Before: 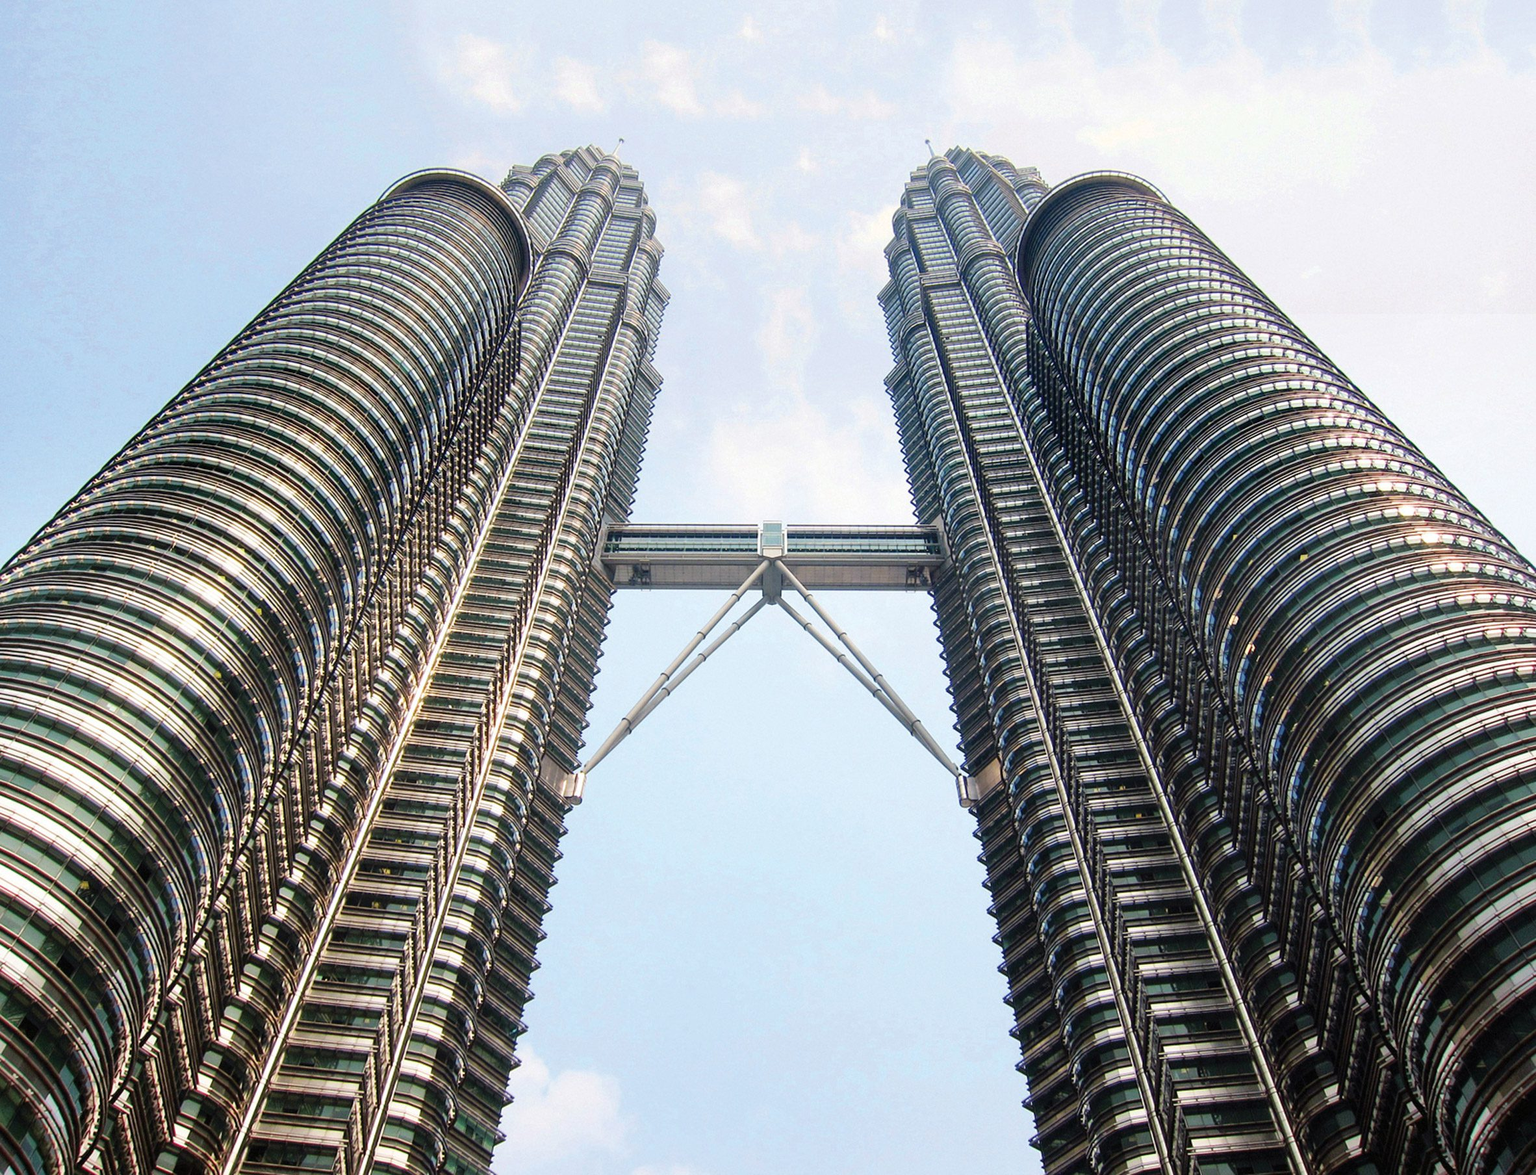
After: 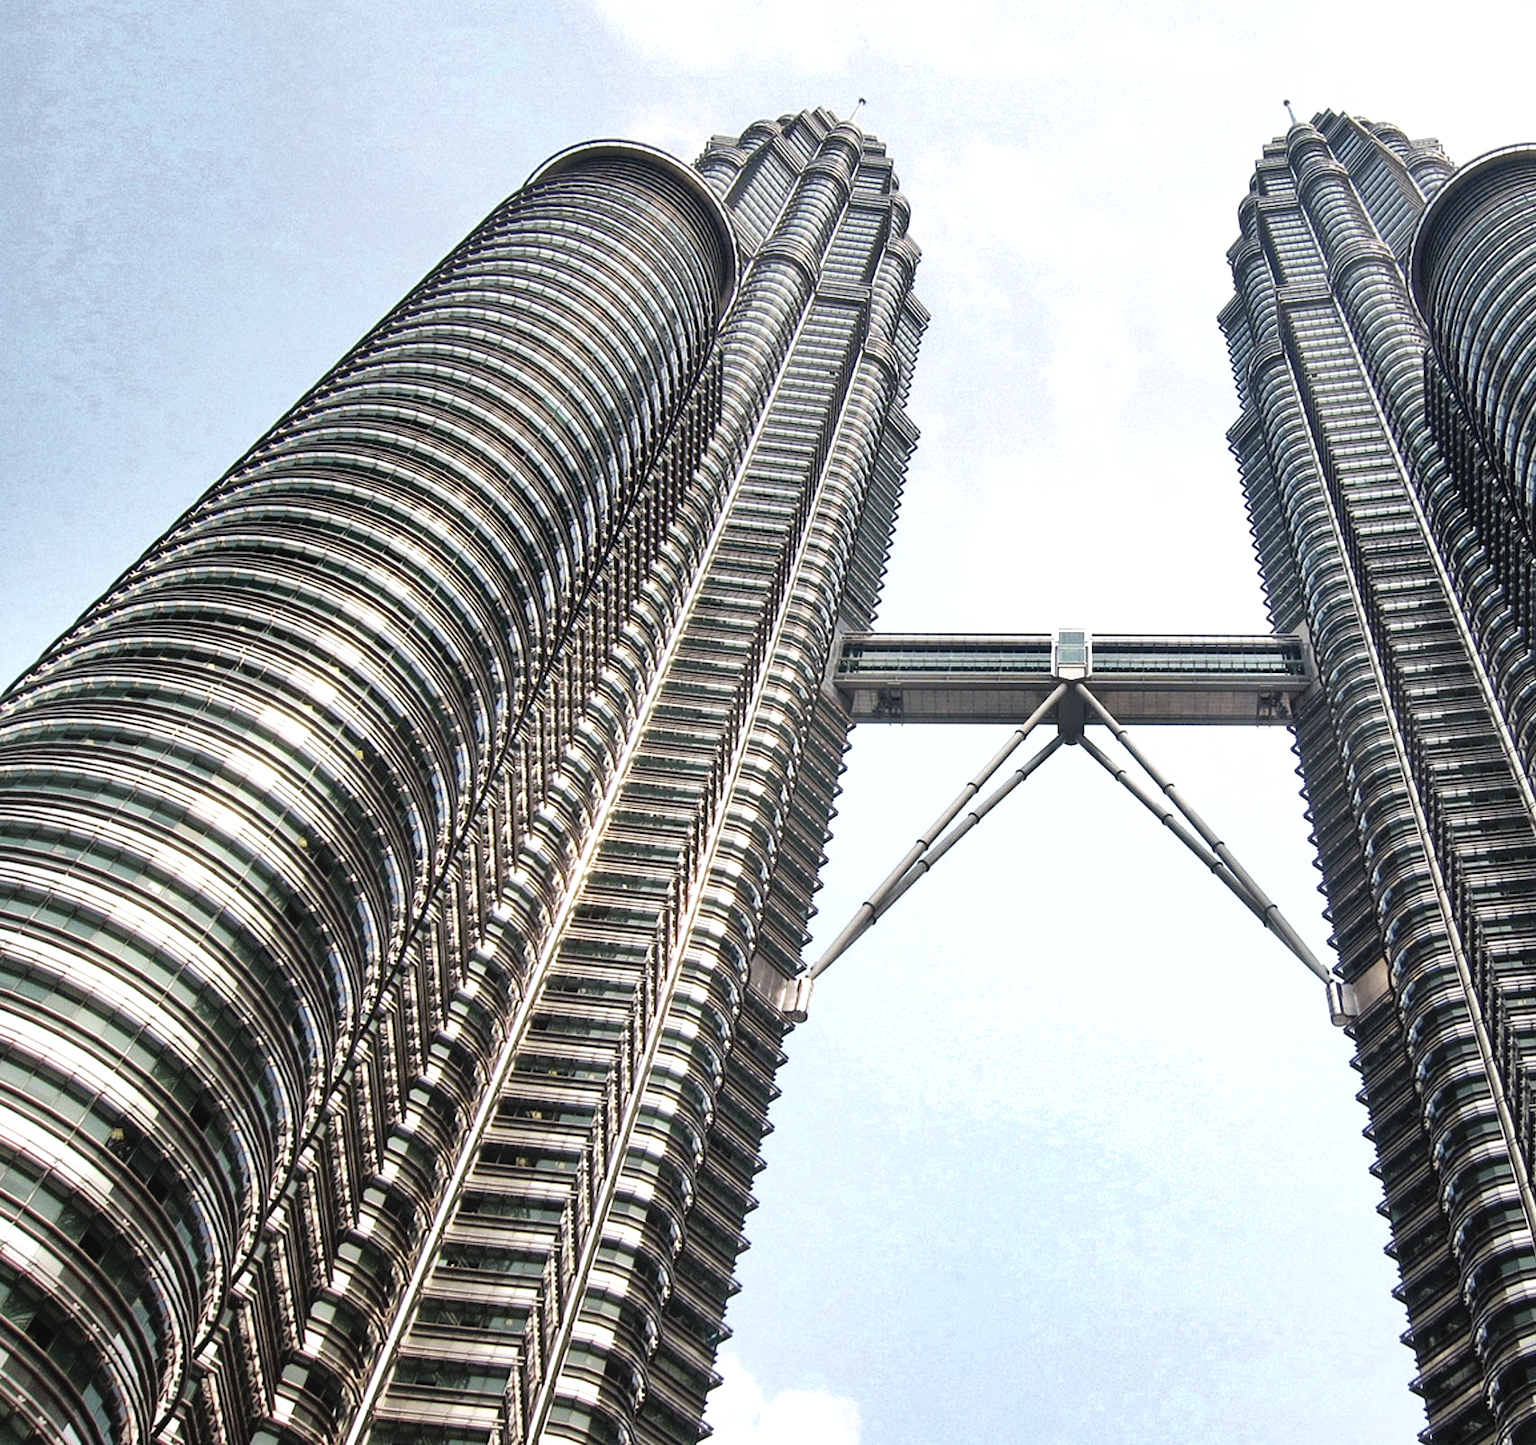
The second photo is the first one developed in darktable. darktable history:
crop: top 5.754%, right 27.896%, bottom 5.502%
contrast brightness saturation: contrast -0.043, saturation -0.411
tone equalizer: -8 EV -0.405 EV, -7 EV -0.415 EV, -6 EV -0.32 EV, -5 EV -0.261 EV, -3 EV 0.235 EV, -2 EV 0.349 EV, -1 EV 0.368 EV, +0 EV 0.416 EV
shadows and highlights: shadows 39.33, highlights -55.48, low approximation 0.01, soften with gaussian
